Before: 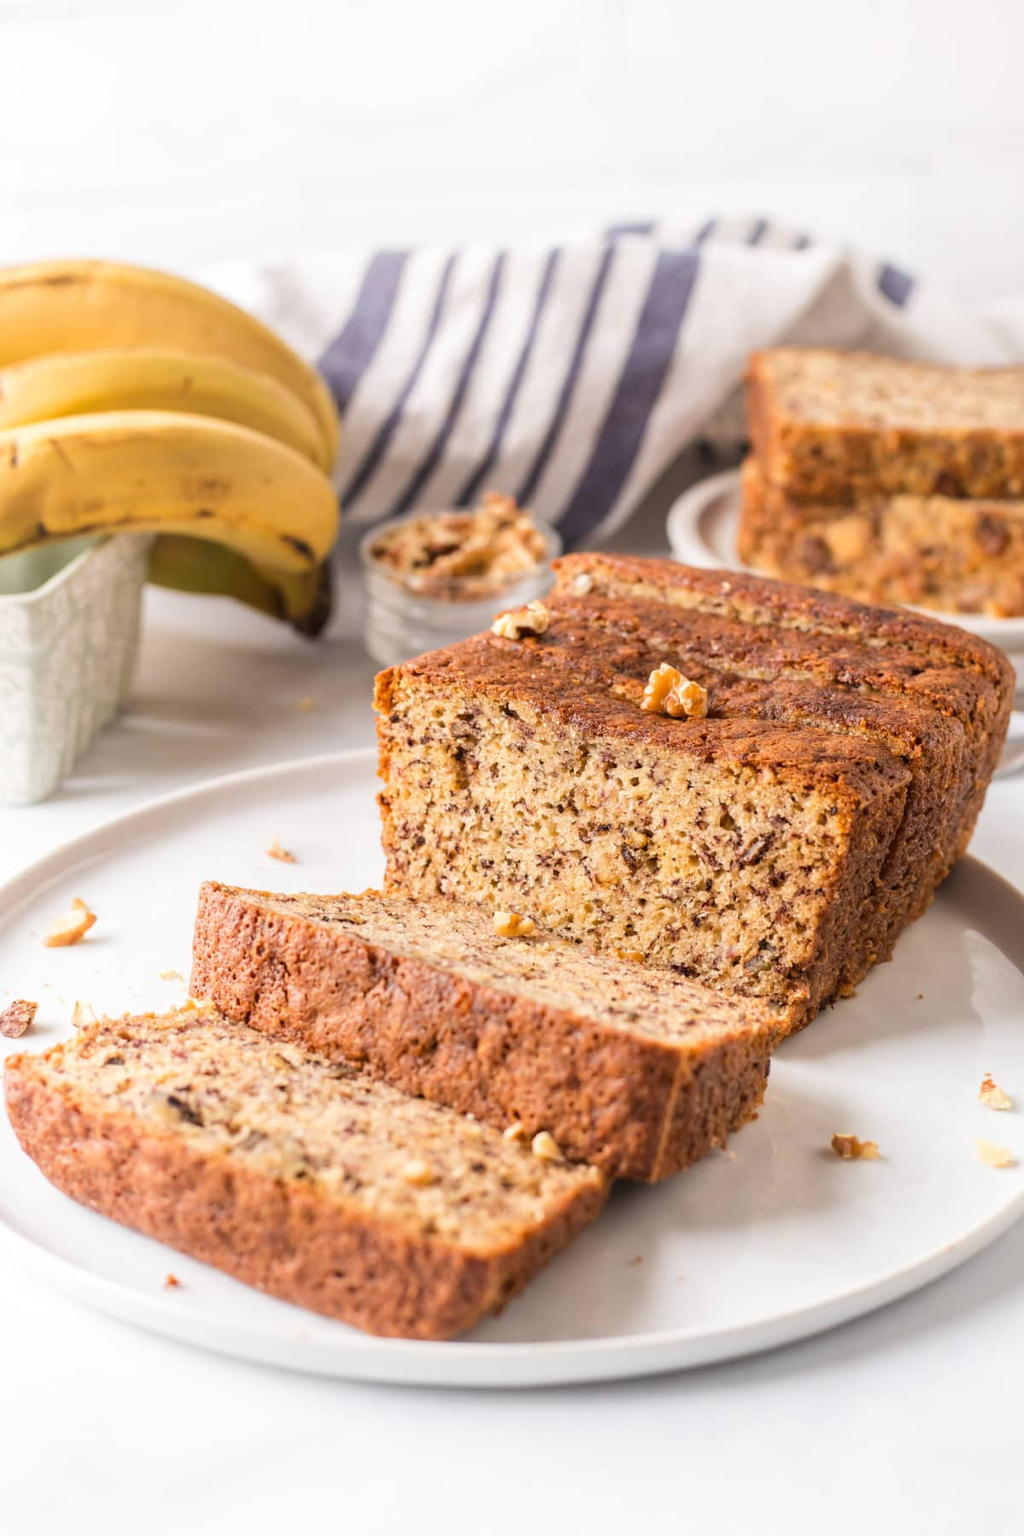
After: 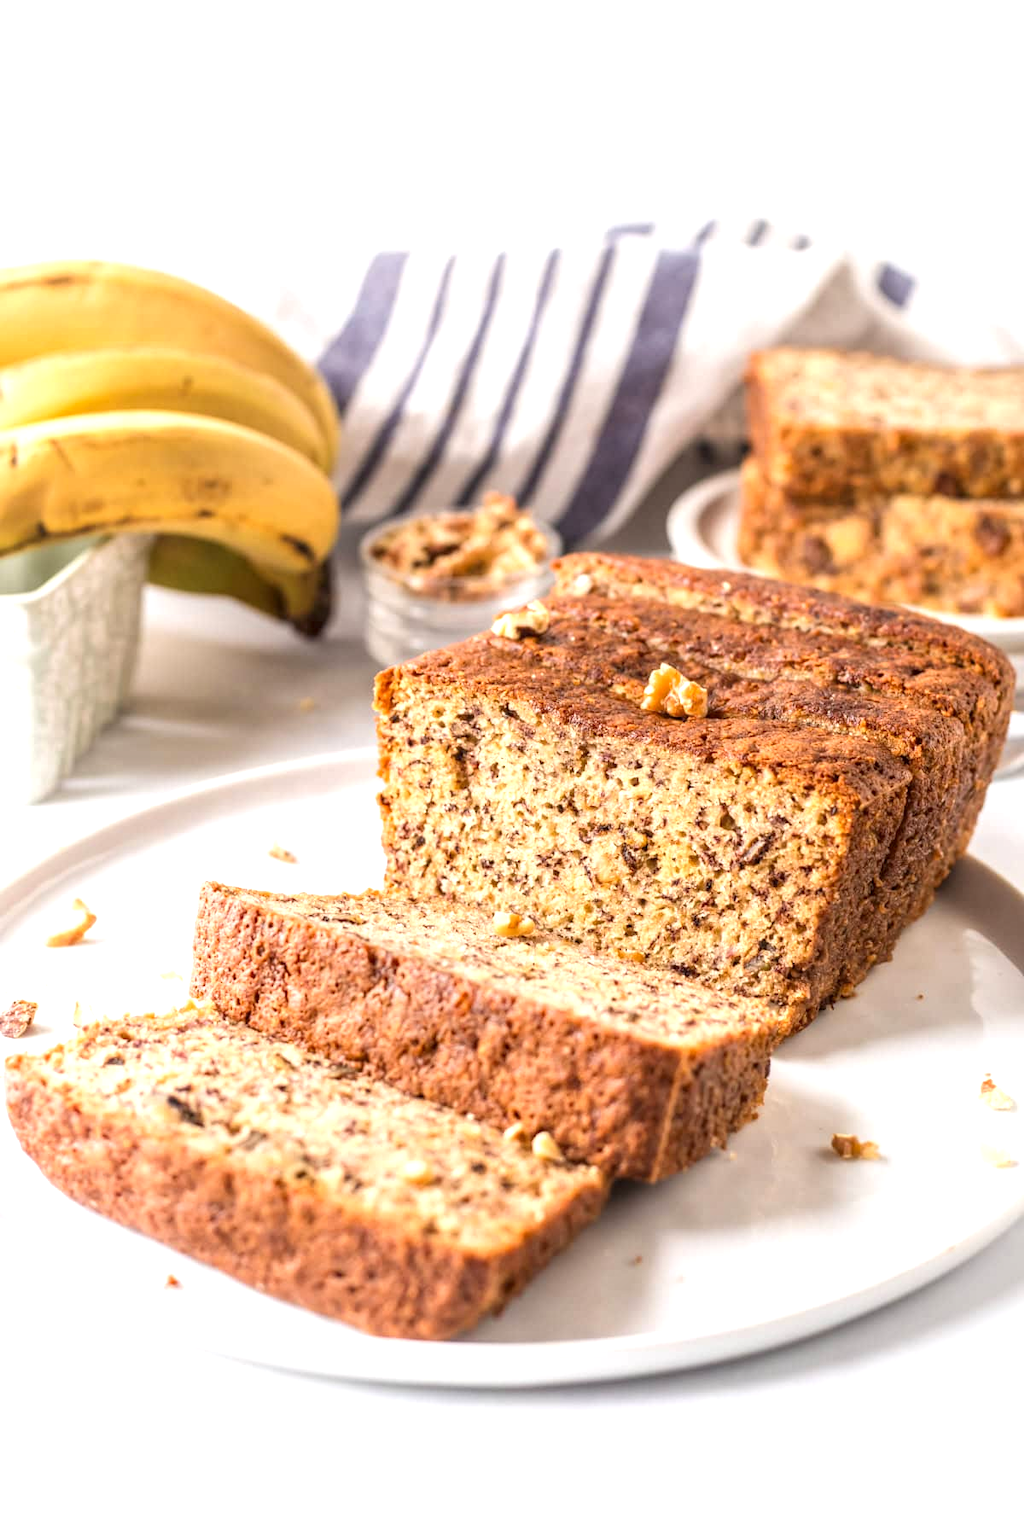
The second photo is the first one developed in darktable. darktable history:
local contrast: on, module defaults
exposure: exposure 0.493 EV, compensate highlight preservation false
